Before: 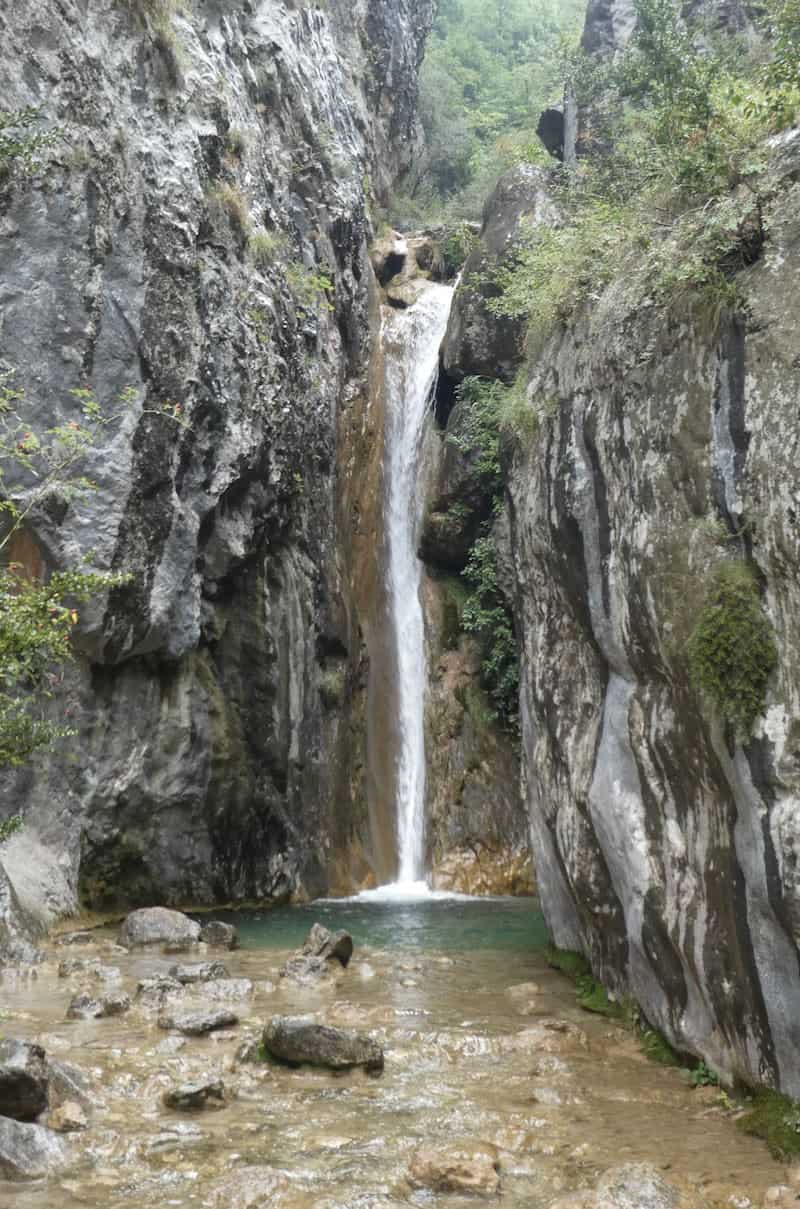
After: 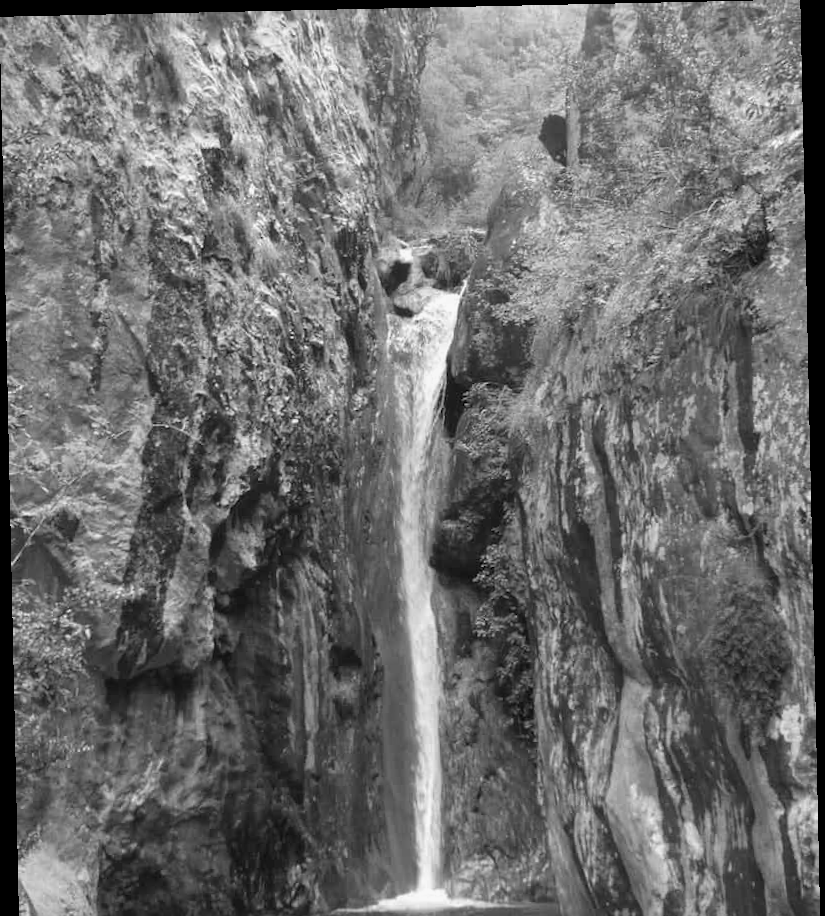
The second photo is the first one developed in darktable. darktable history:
monochrome: a -35.87, b 49.73, size 1.7
rotate and perspective: rotation -1.24°, automatic cropping off
crop: bottom 24.967%
